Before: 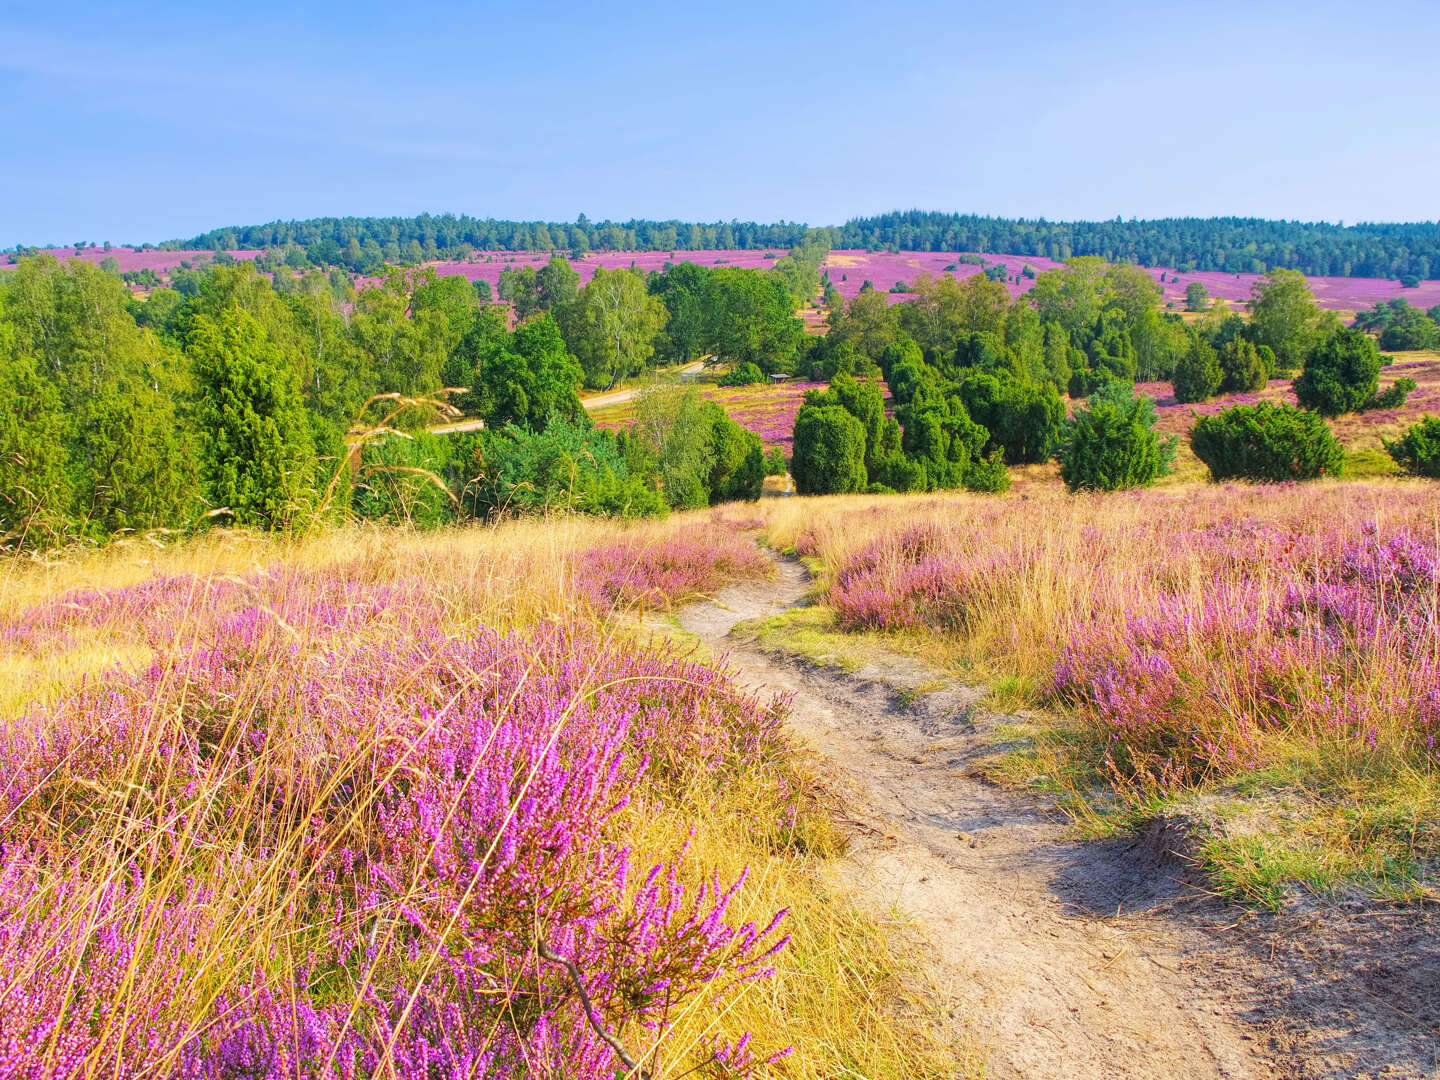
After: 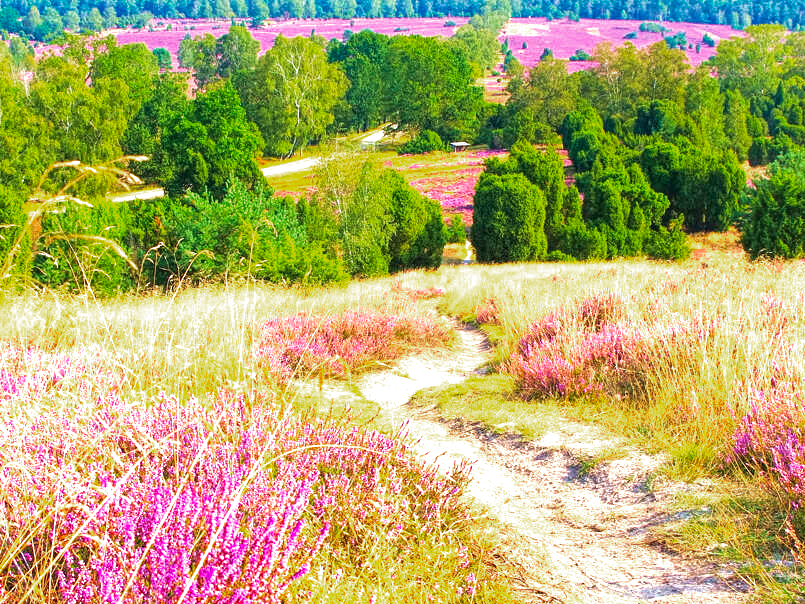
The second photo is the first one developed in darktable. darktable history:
color zones: curves: ch0 [(0, 0.425) (0.143, 0.422) (0.286, 0.42) (0.429, 0.419) (0.571, 0.419) (0.714, 0.42) (0.857, 0.422) (1, 0.425)]
levels: levels [0.012, 0.367, 0.697]
crop and rotate: left 22.232%, top 21.49%, right 21.858%, bottom 22.572%
velvia: strength 44.79%
